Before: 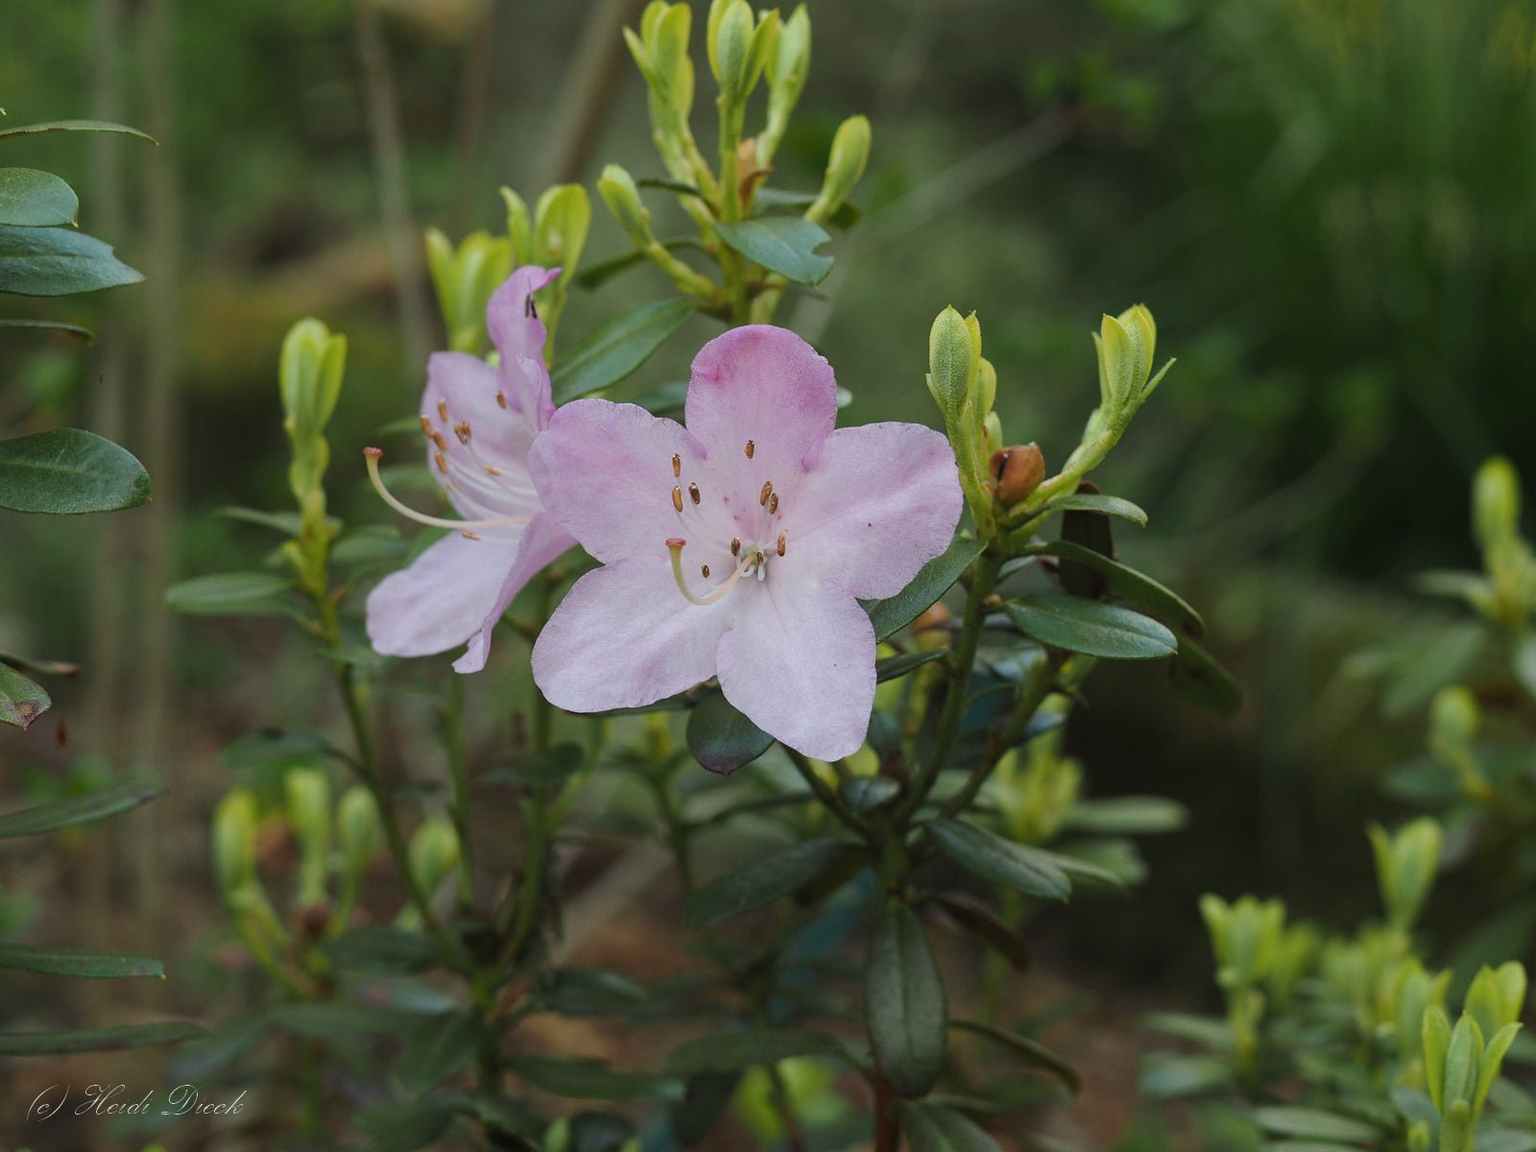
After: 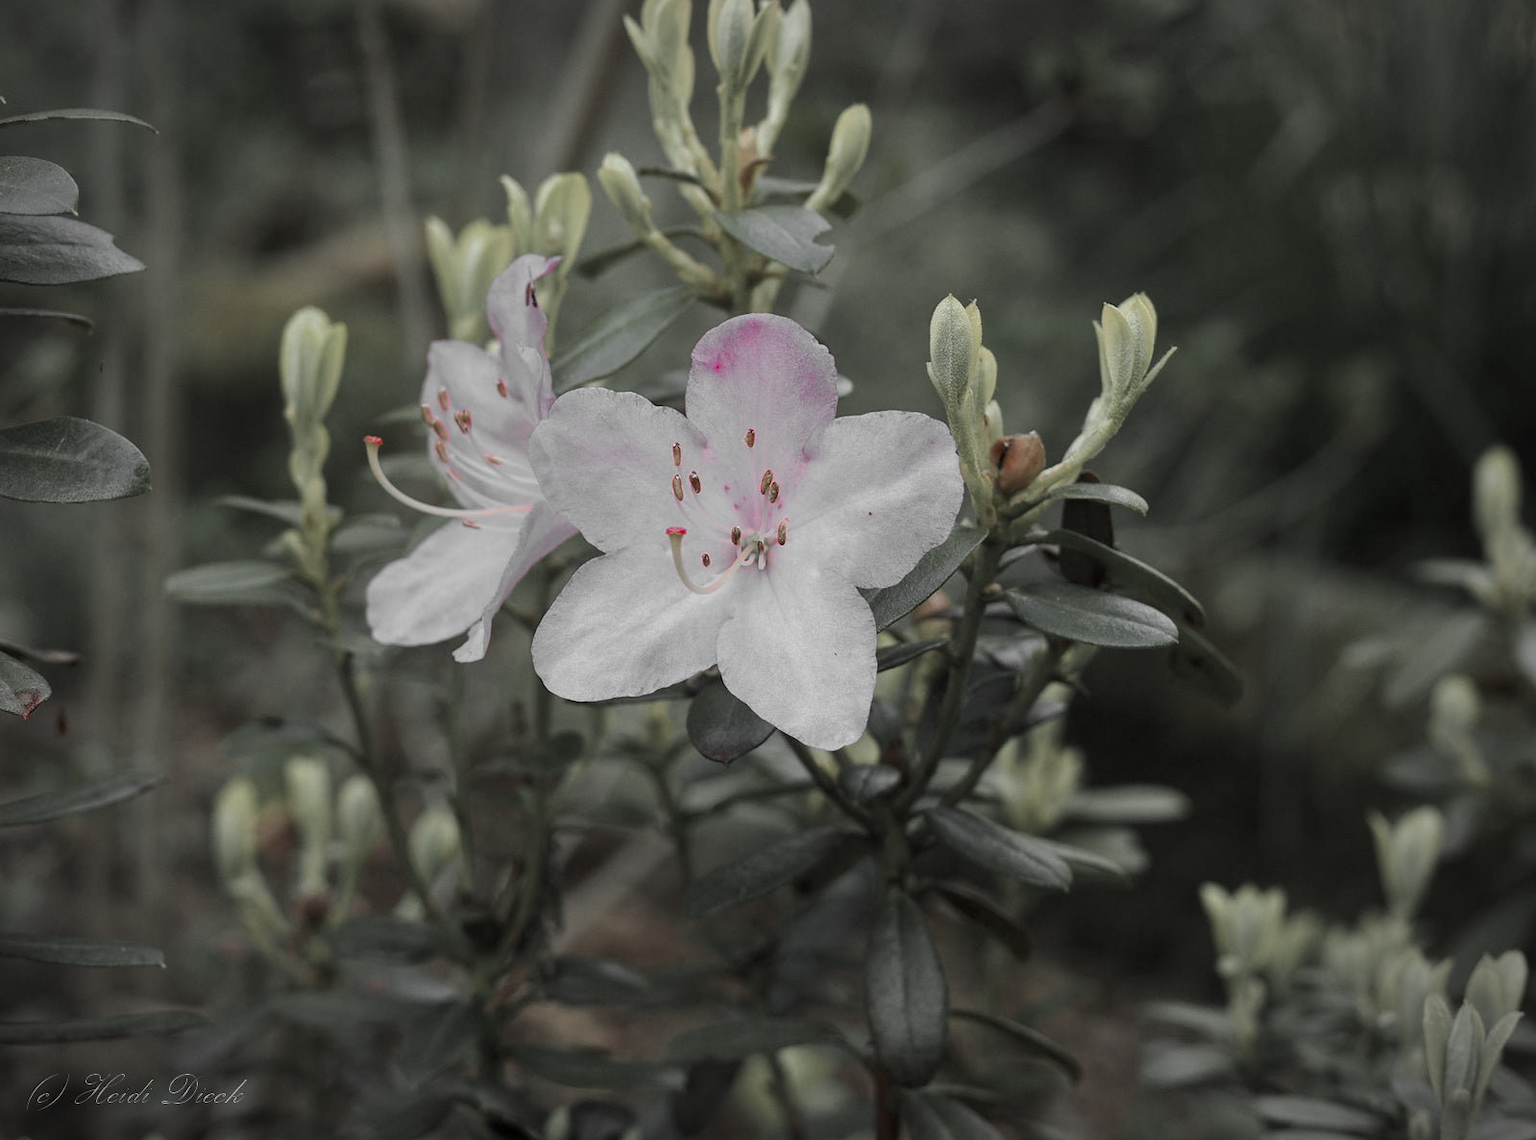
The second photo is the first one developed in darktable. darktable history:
vignetting: automatic ratio true
color zones: curves: ch1 [(0, 0.831) (0.08, 0.771) (0.157, 0.268) (0.241, 0.207) (0.562, -0.005) (0.714, -0.013) (0.876, 0.01) (1, 0.831)]
crop: top 1.049%, right 0.001%
local contrast: highlights 100%, shadows 100%, detail 120%, midtone range 0.2
